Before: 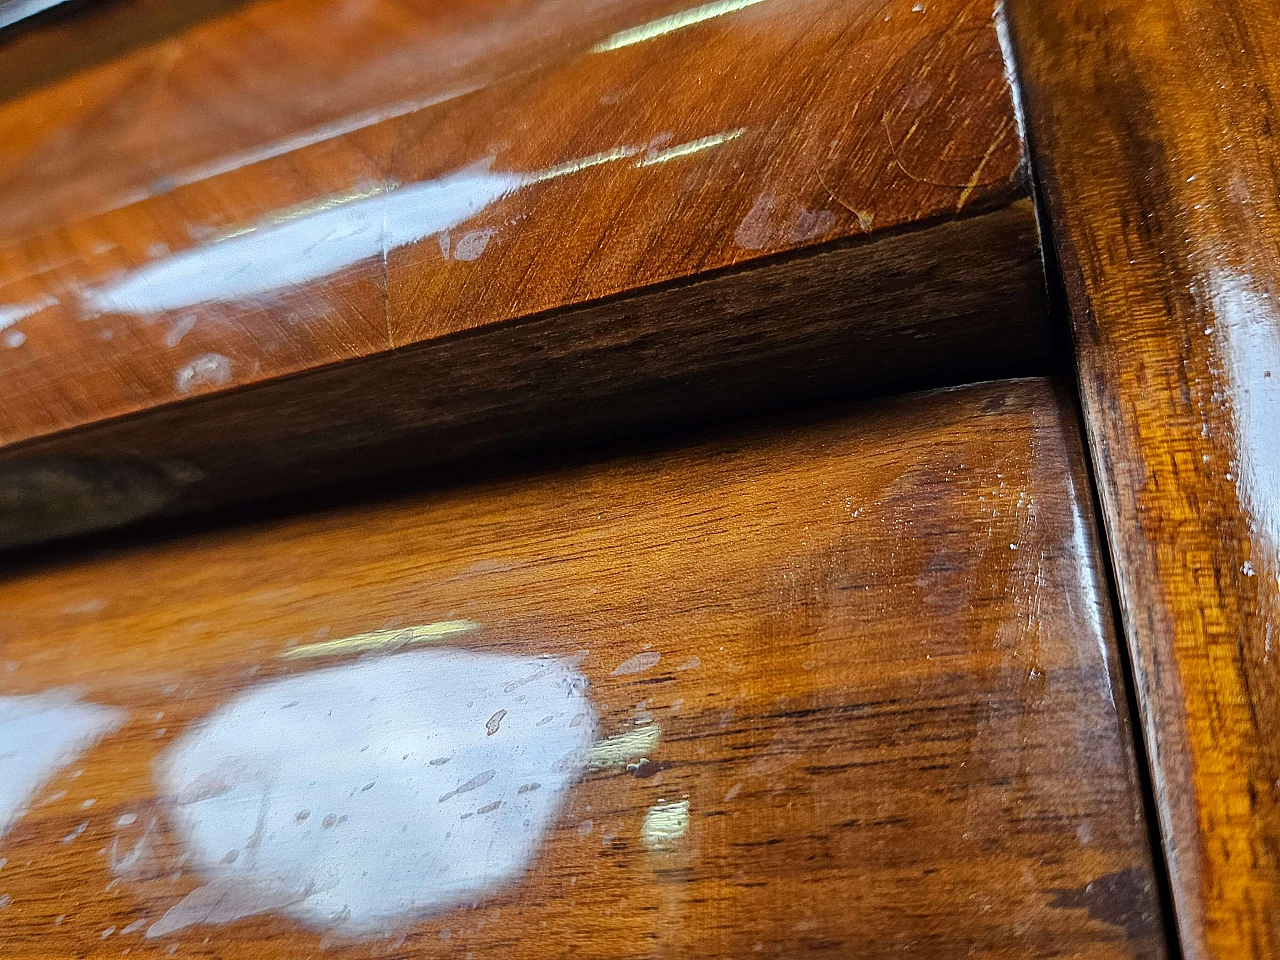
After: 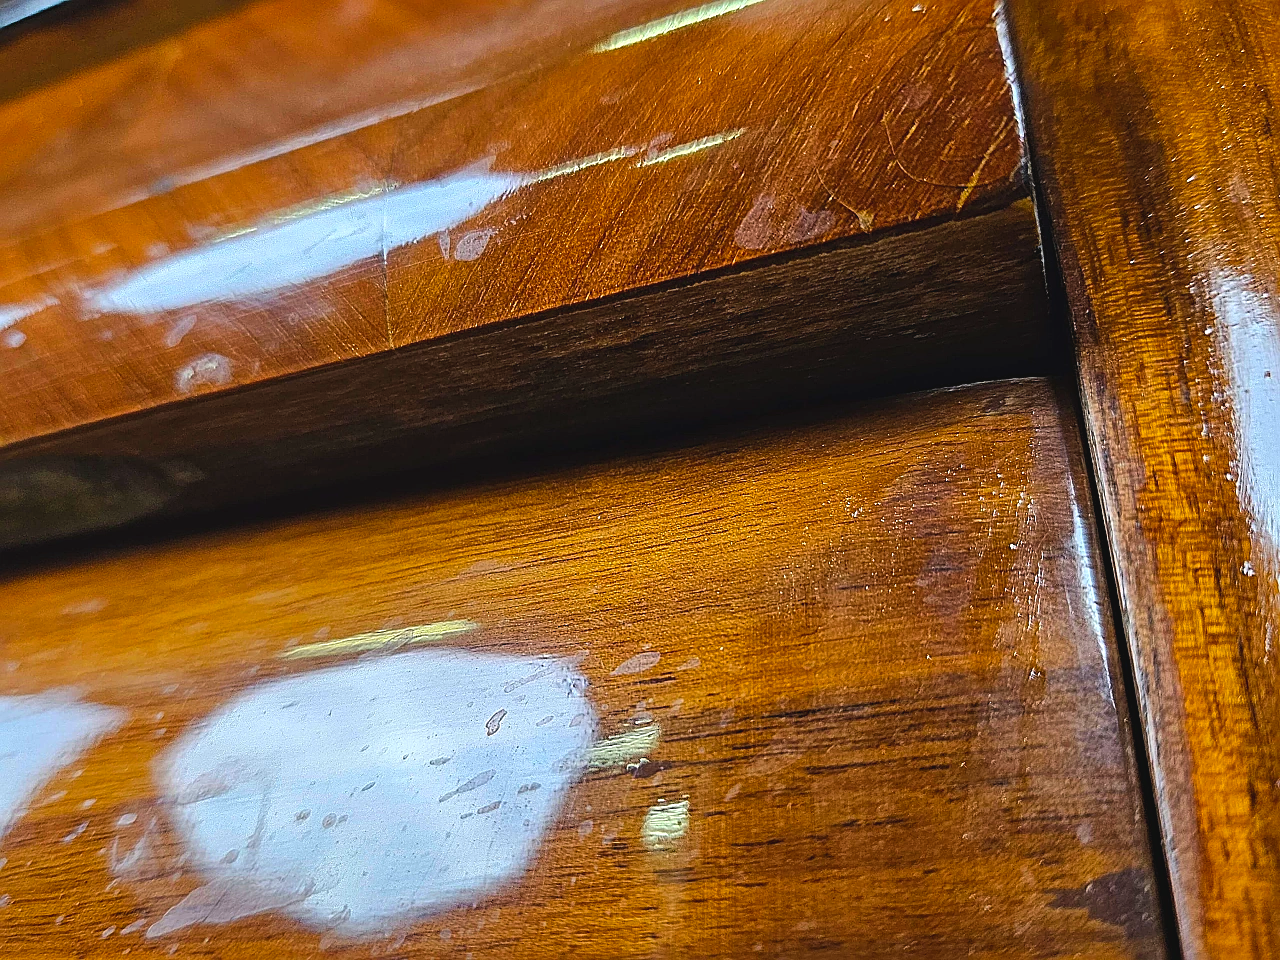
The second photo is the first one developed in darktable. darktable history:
sharpen: on, module defaults
color balance rgb: shadows lift › chroma 0.699%, shadows lift › hue 110.87°, global offset › luminance 0.5%, perceptual saturation grading › global saturation -0.007%, global vibrance 44.506%
